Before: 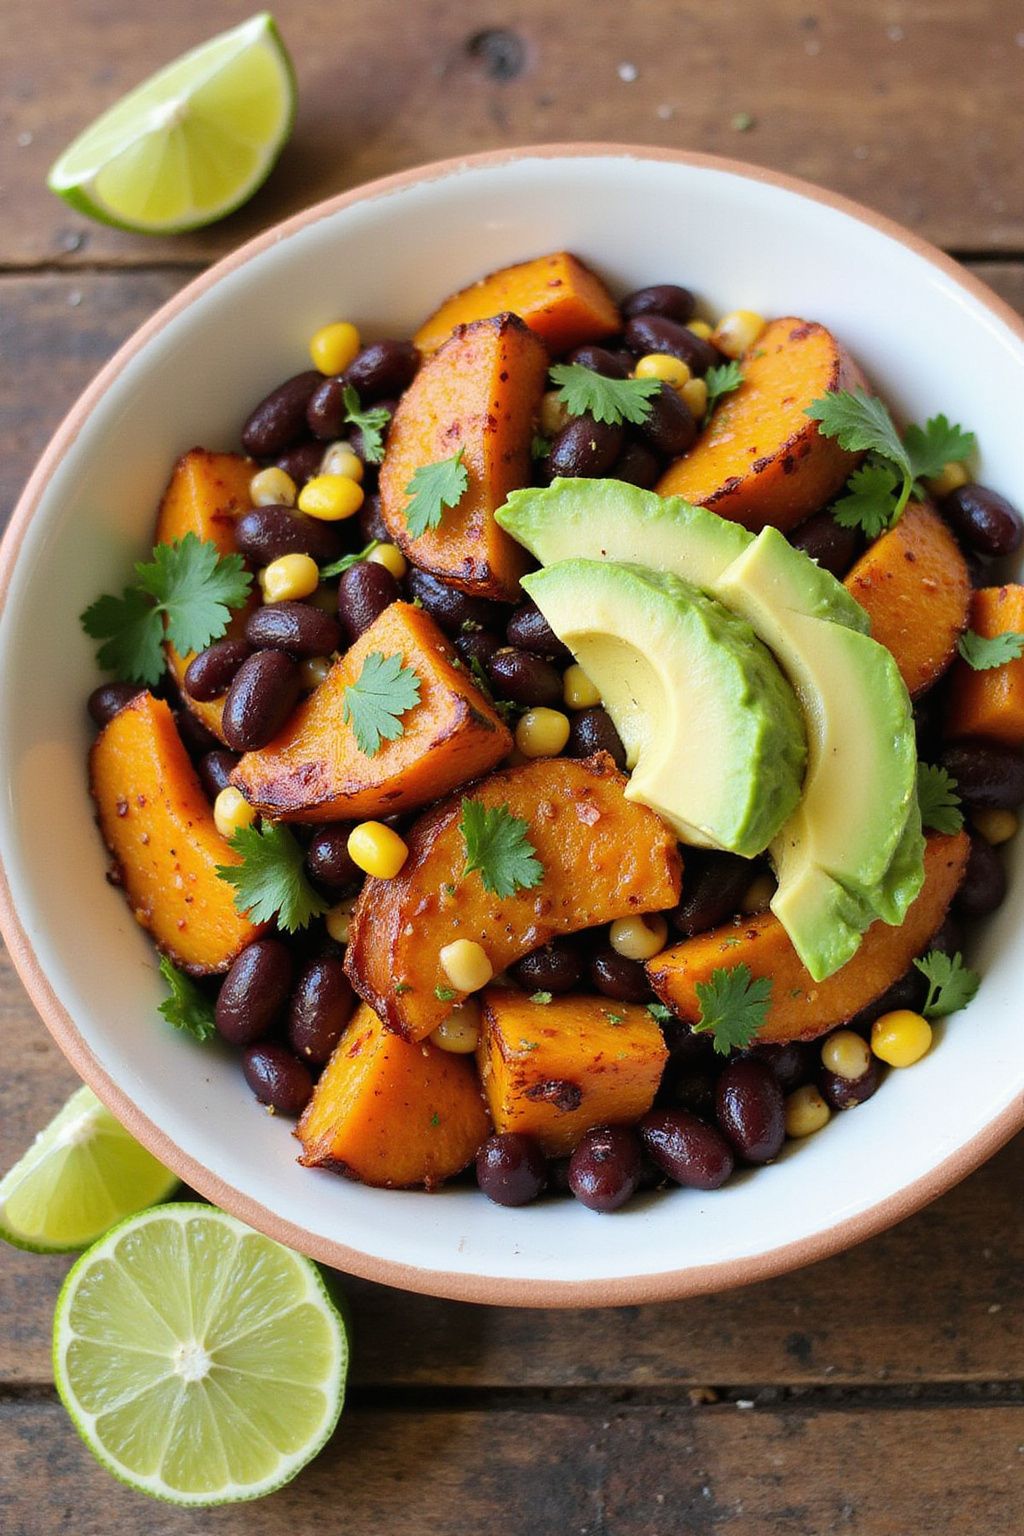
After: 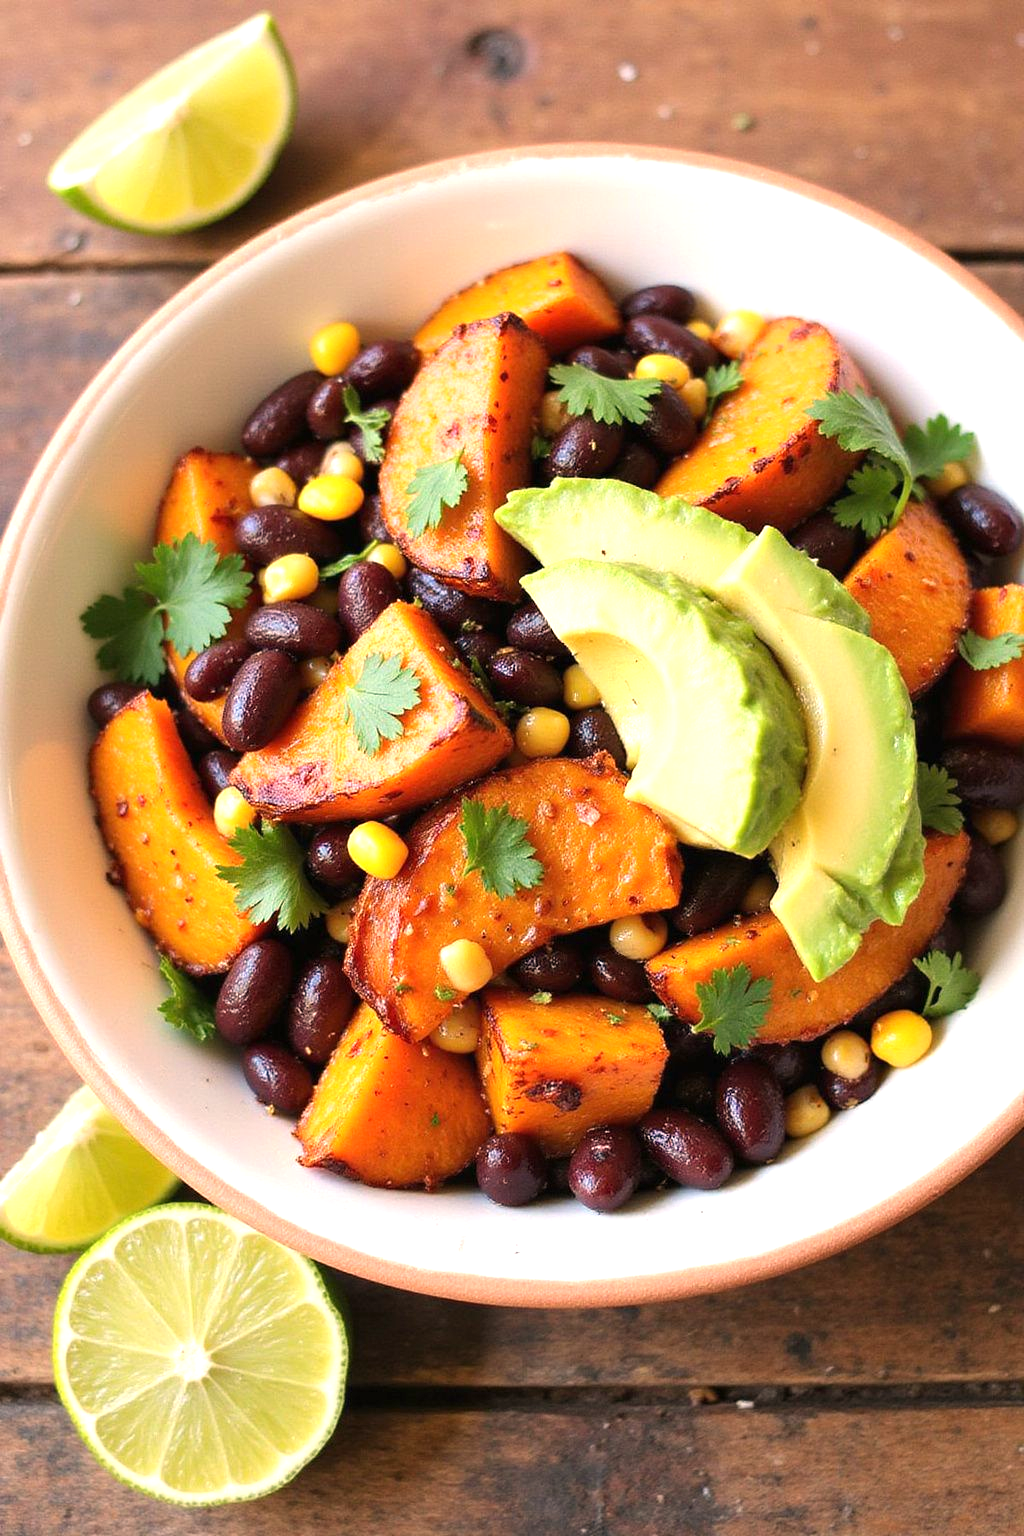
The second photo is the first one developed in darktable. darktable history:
exposure: exposure 0.6 EV, compensate highlight preservation false
white balance: red 1.127, blue 0.943
